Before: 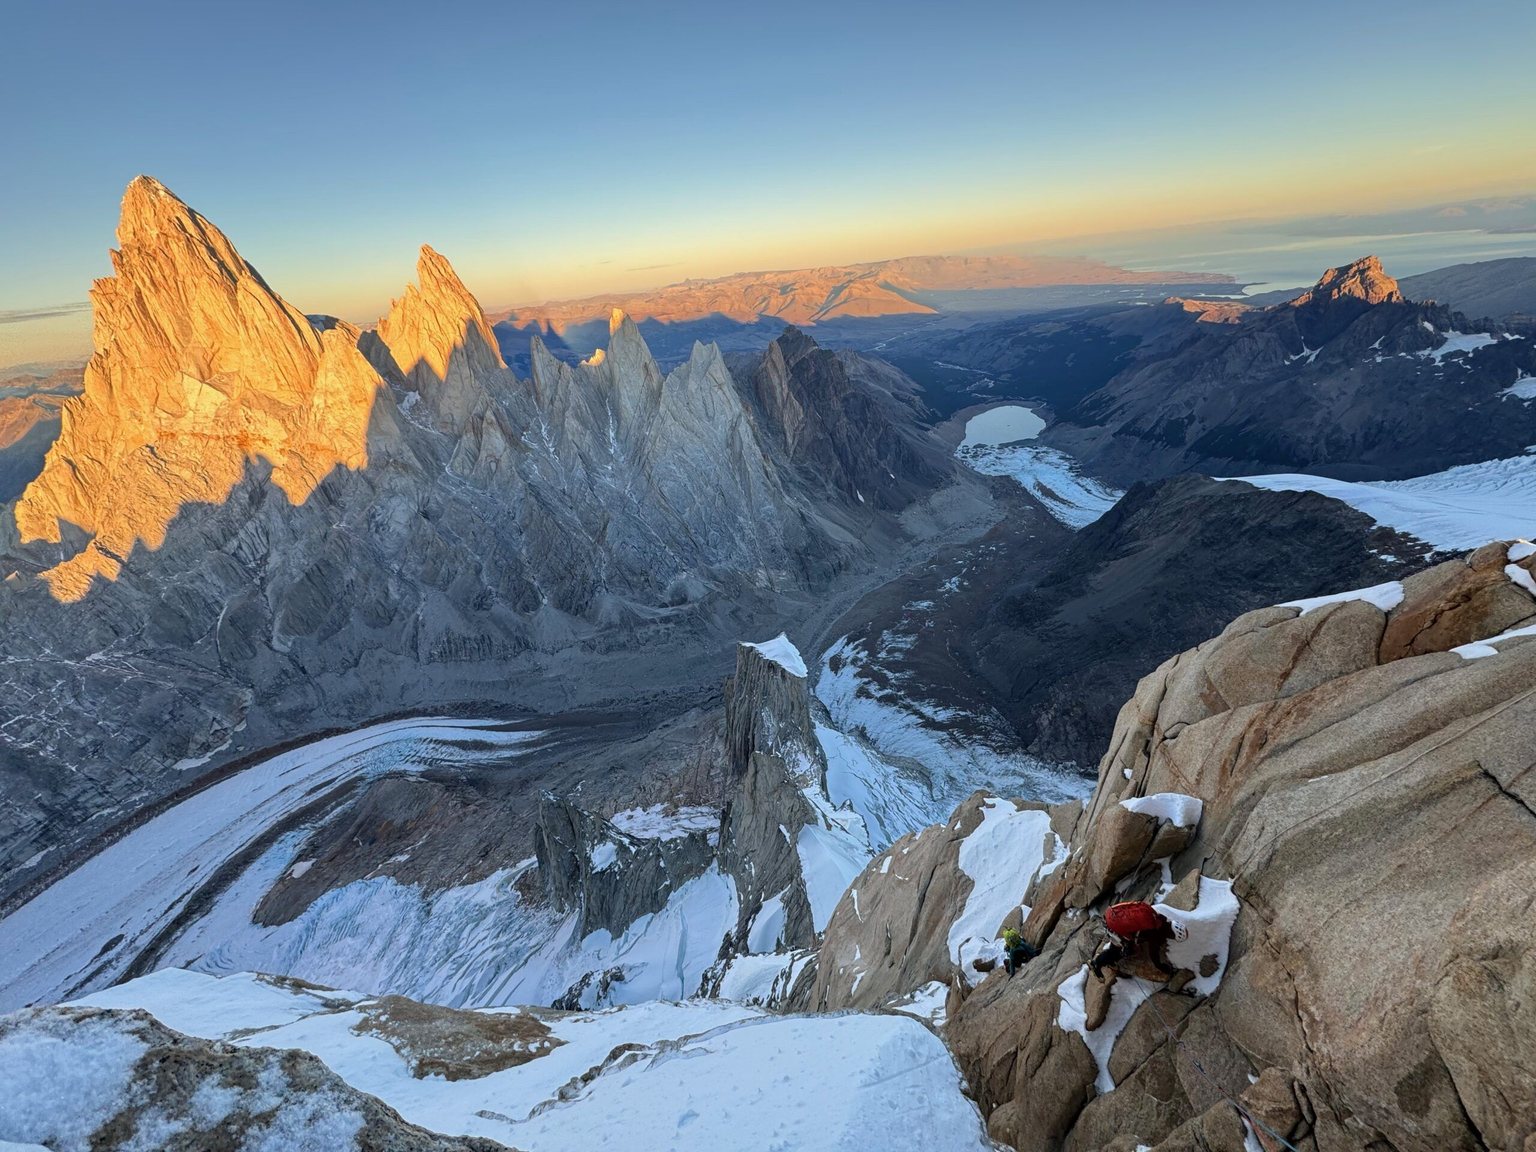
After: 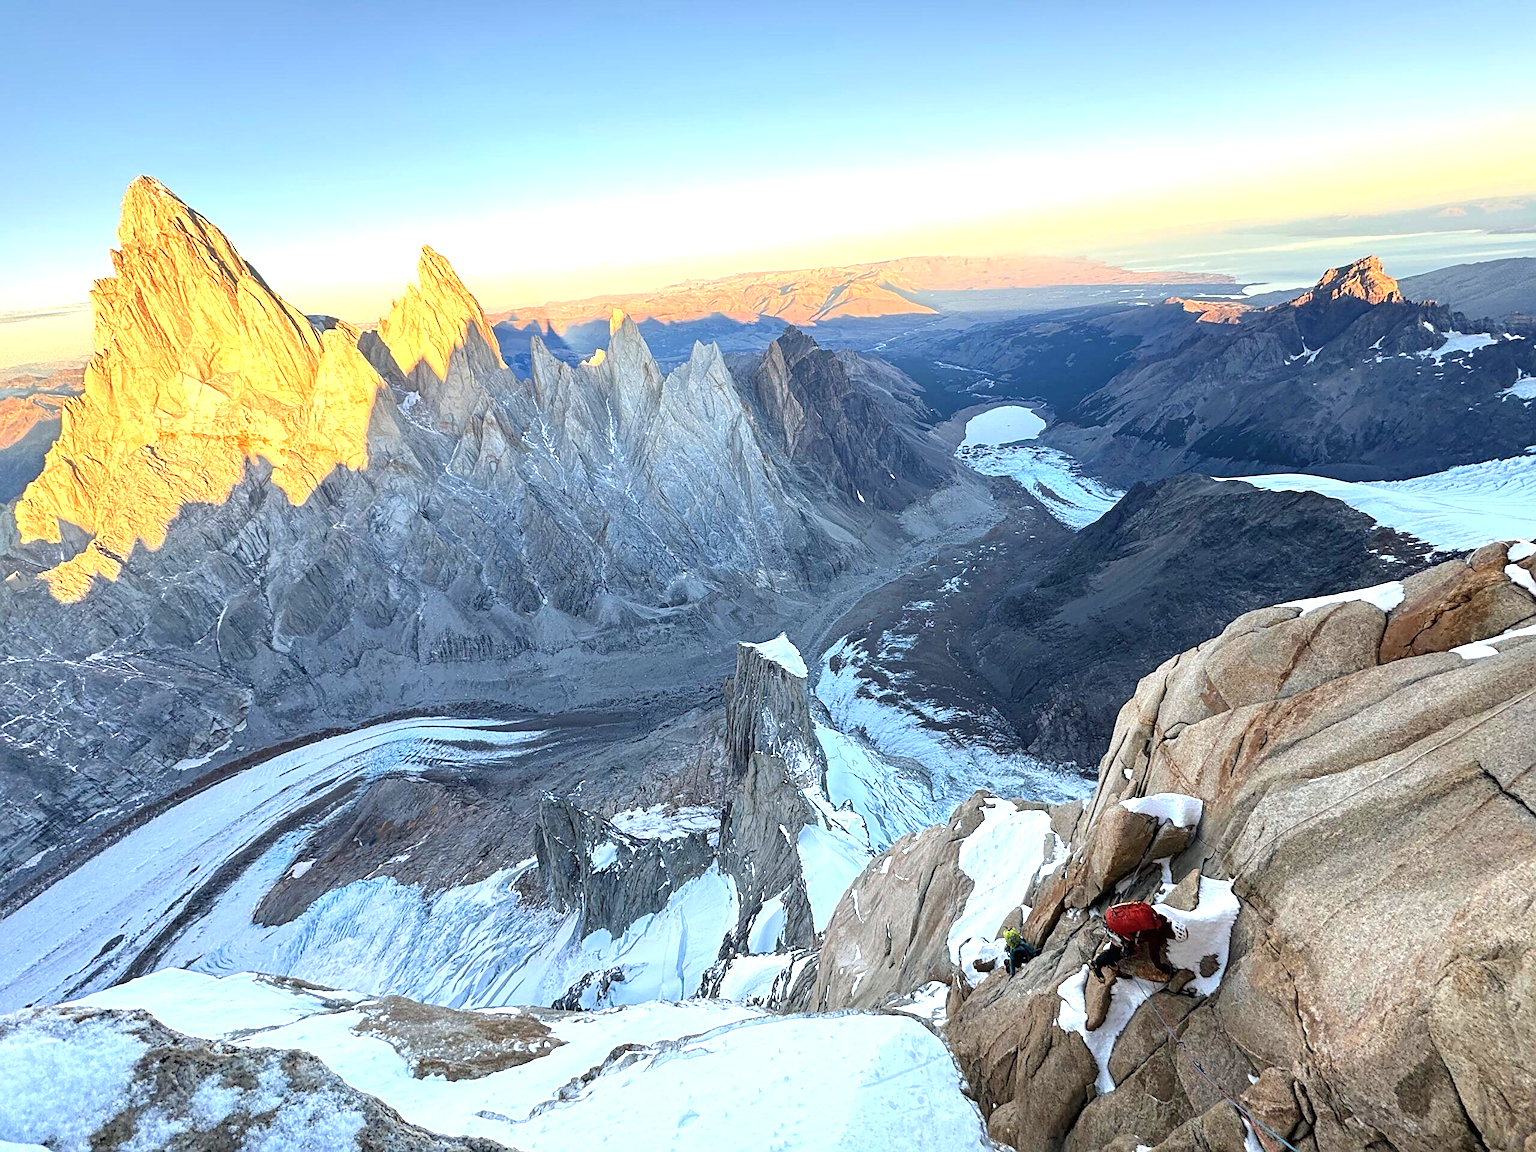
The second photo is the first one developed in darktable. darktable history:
exposure: black level correction 0, exposure 1.125 EV, compensate exposure bias true, compensate highlight preservation false
sharpen: on, module defaults
